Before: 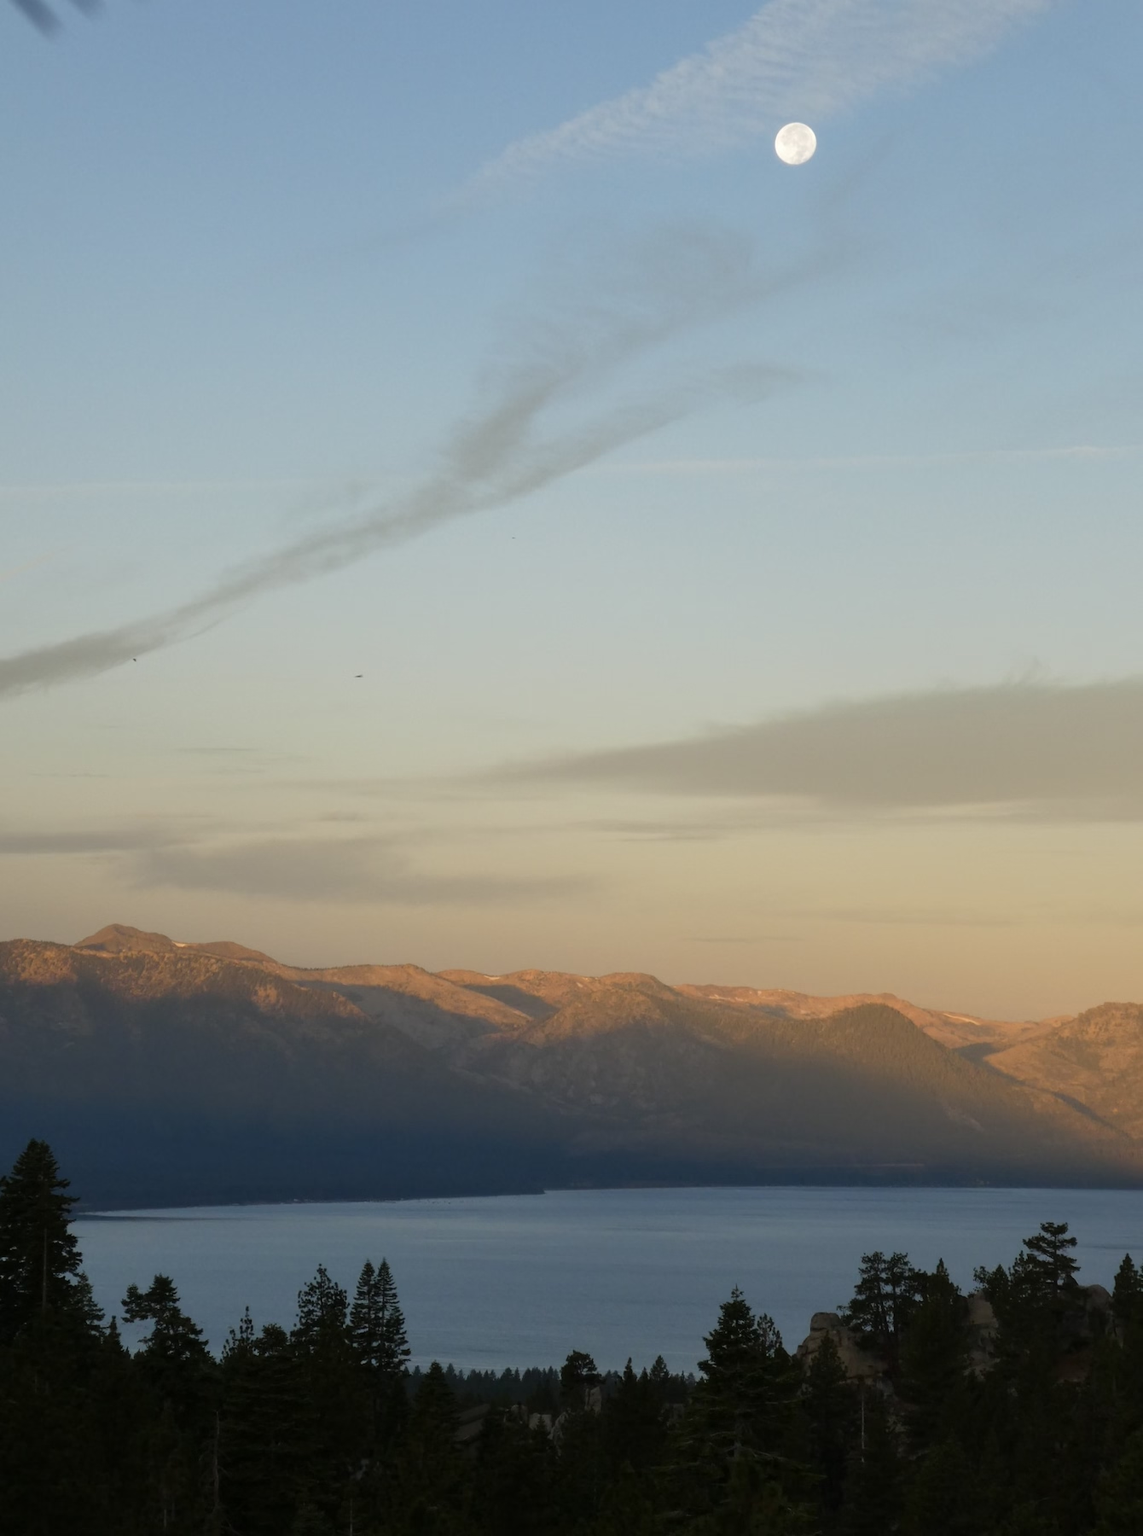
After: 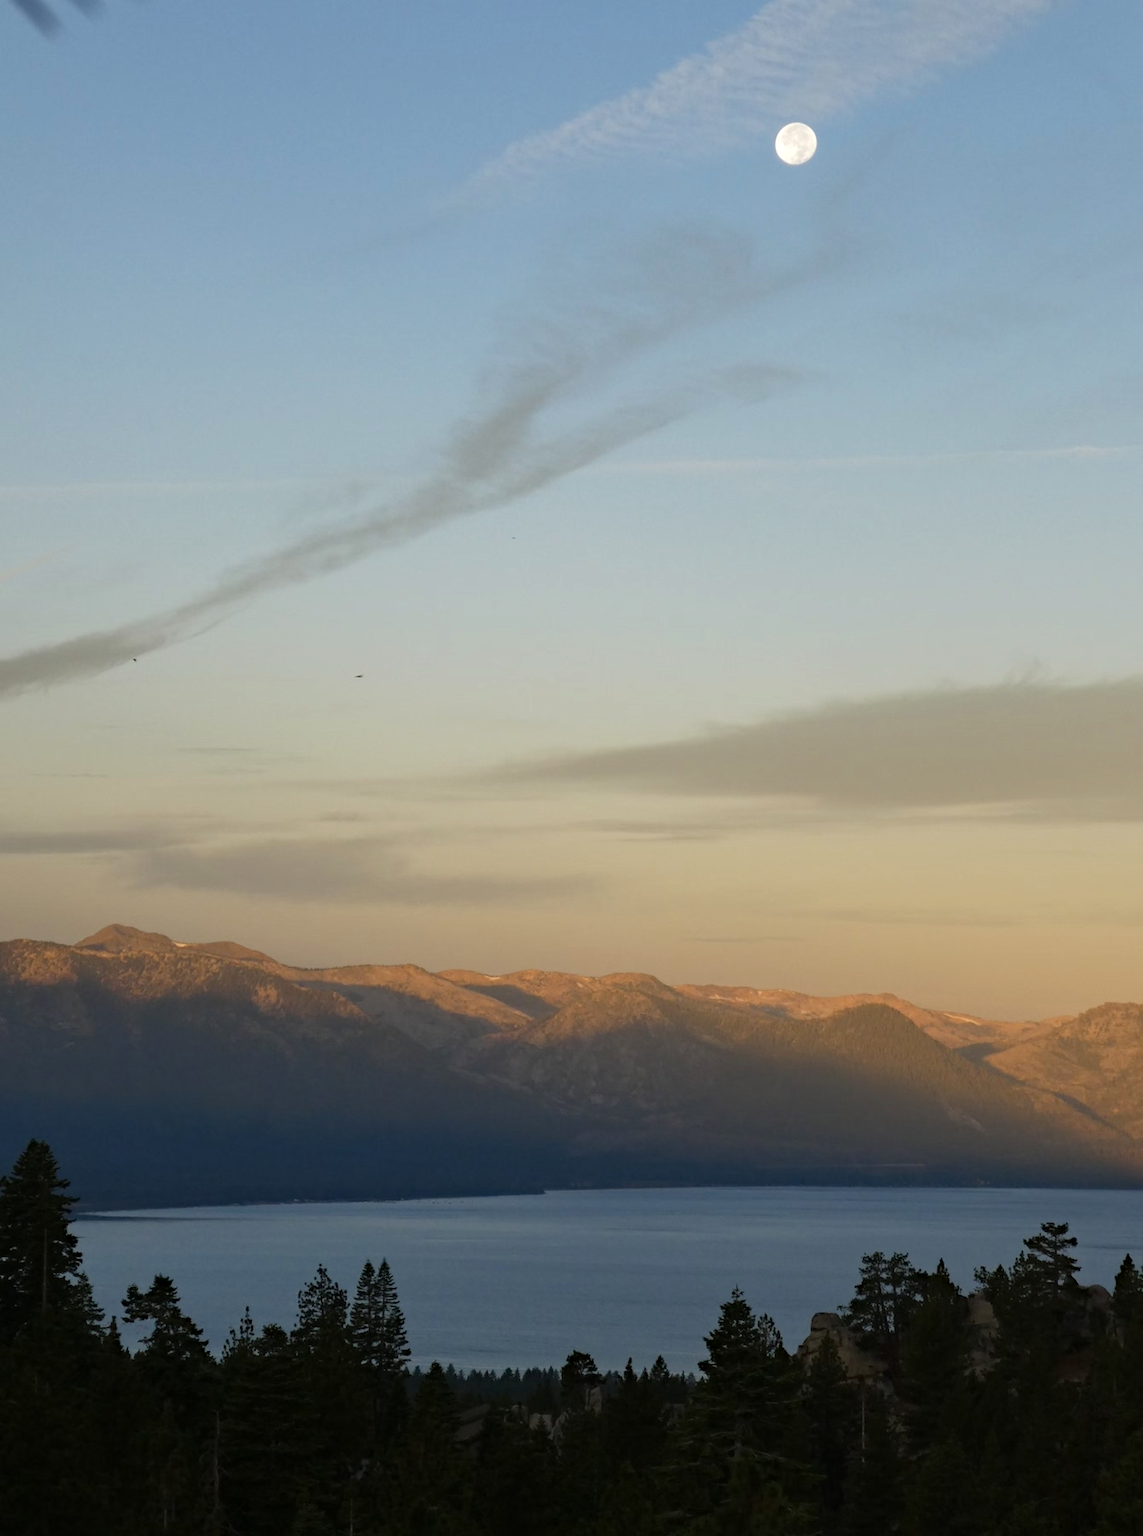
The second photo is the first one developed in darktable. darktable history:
haze removal: compatibility mode true, adaptive false
color balance rgb: on, module defaults
